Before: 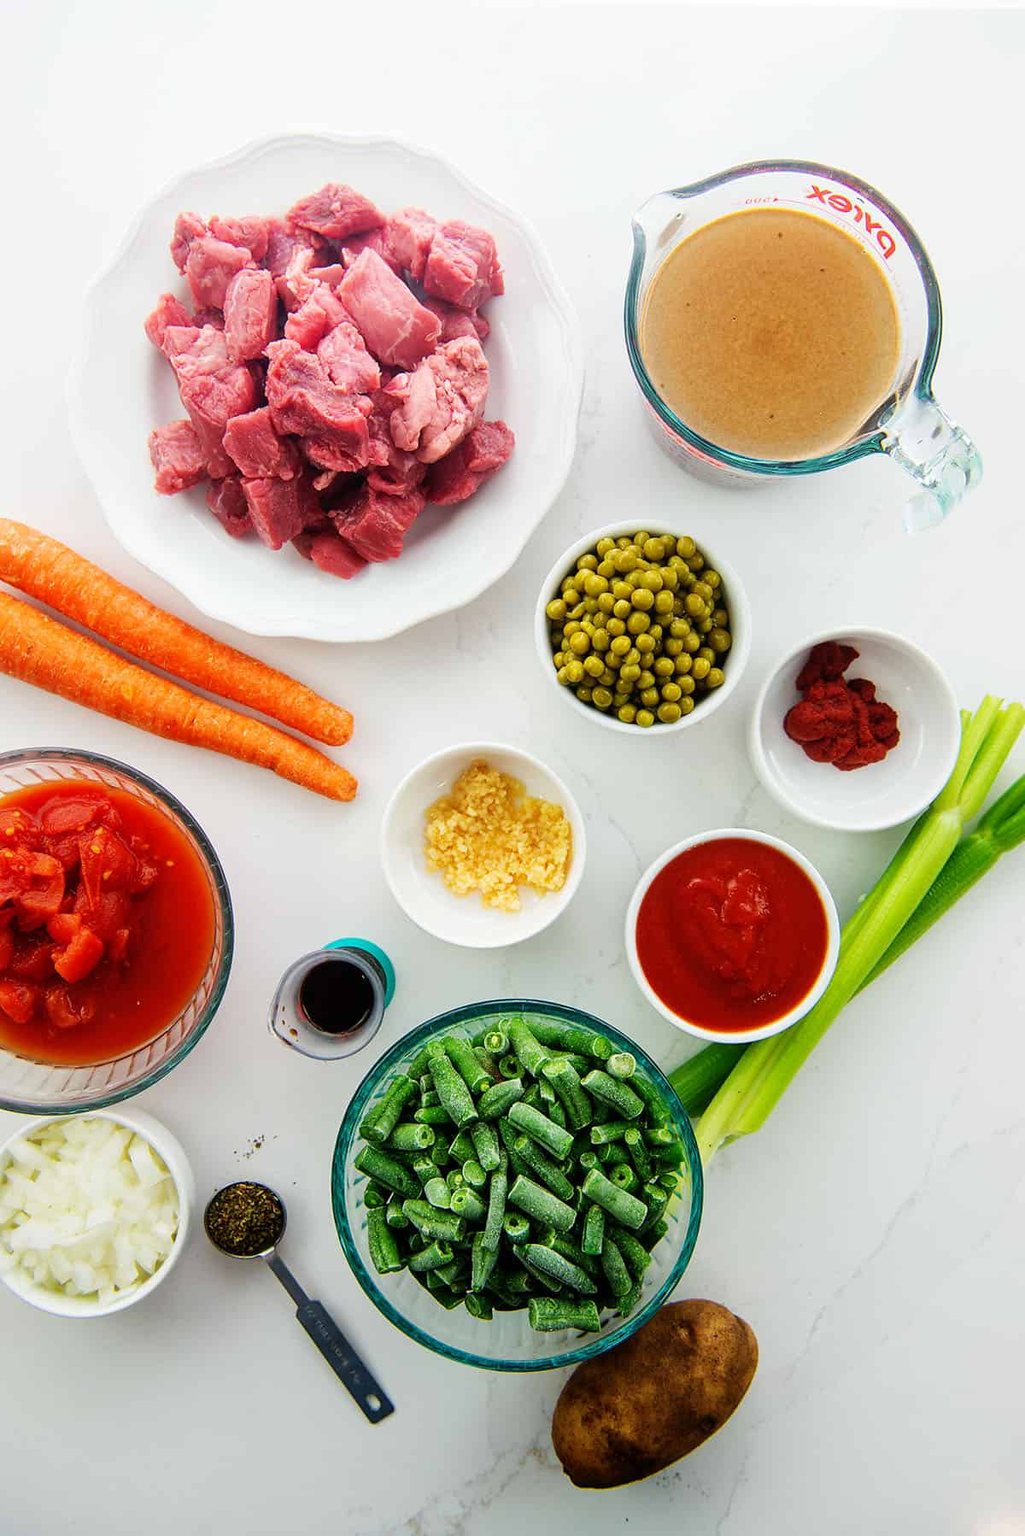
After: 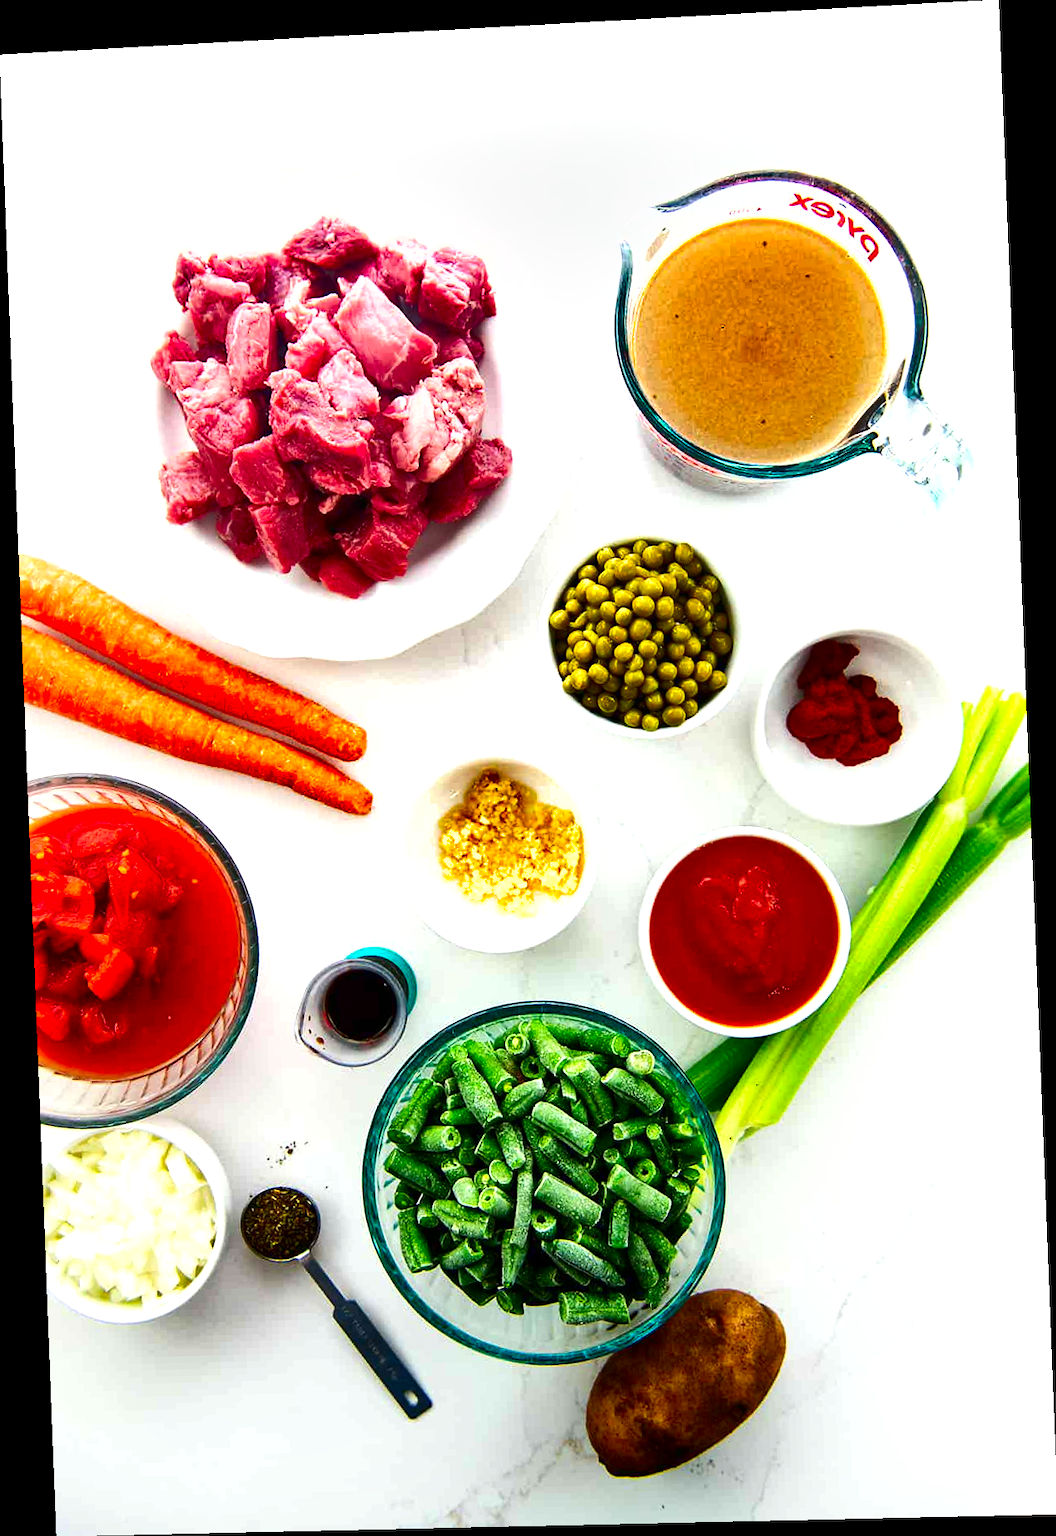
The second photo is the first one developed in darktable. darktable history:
exposure: exposure 0.7 EV, compensate highlight preservation false
rotate and perspective: rotation -2.22°, lens shift (horizontal) -0.022, automatic cropping off
shadows and highlights: soften with gaussian
contrast brightness saturation: contrast 0.12, brightness -0.12, saturation 0.2
